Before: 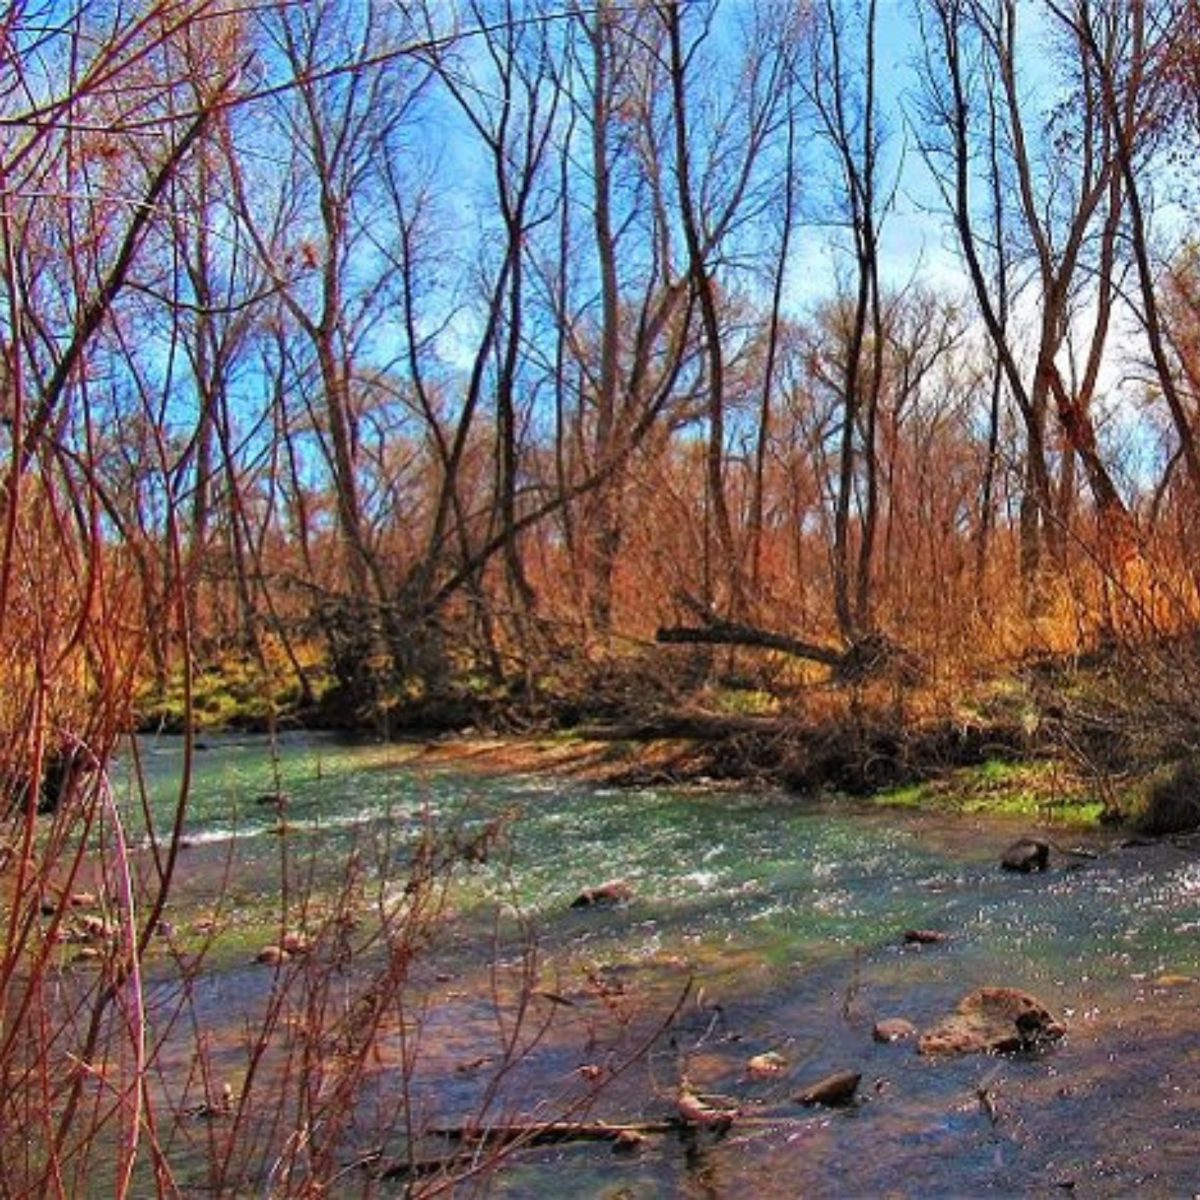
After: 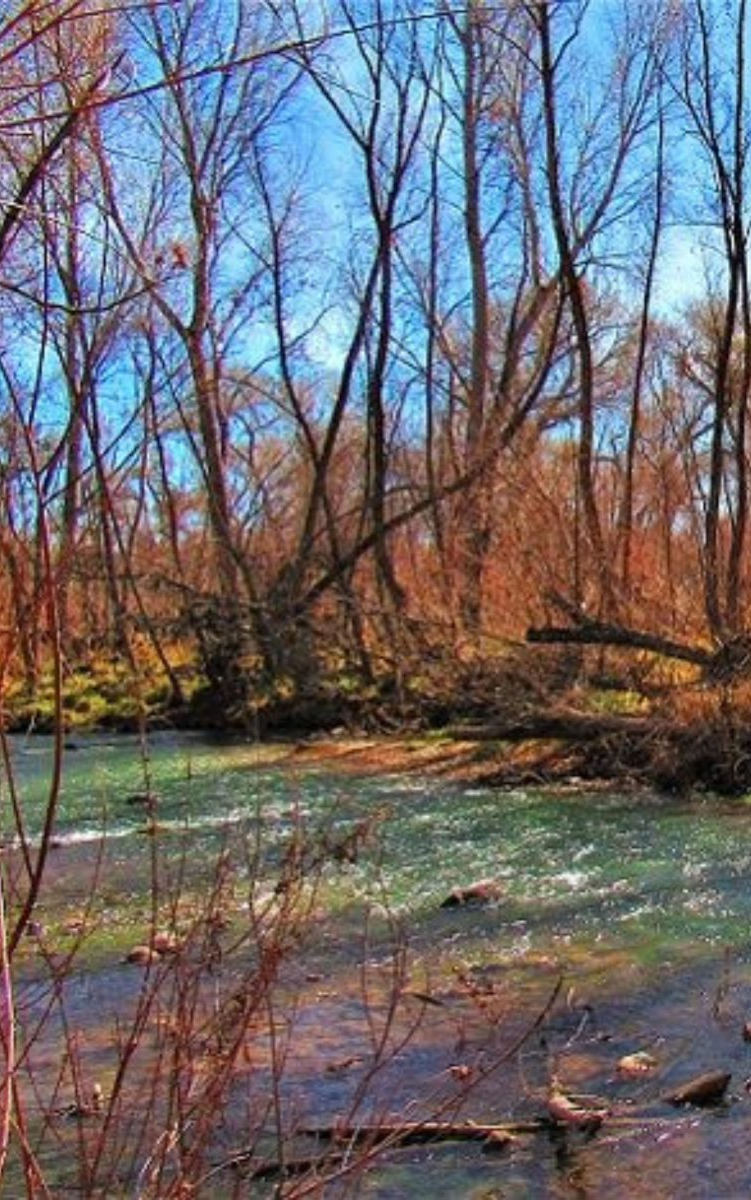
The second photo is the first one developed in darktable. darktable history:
crop: left 10.878%, right 26.506%
